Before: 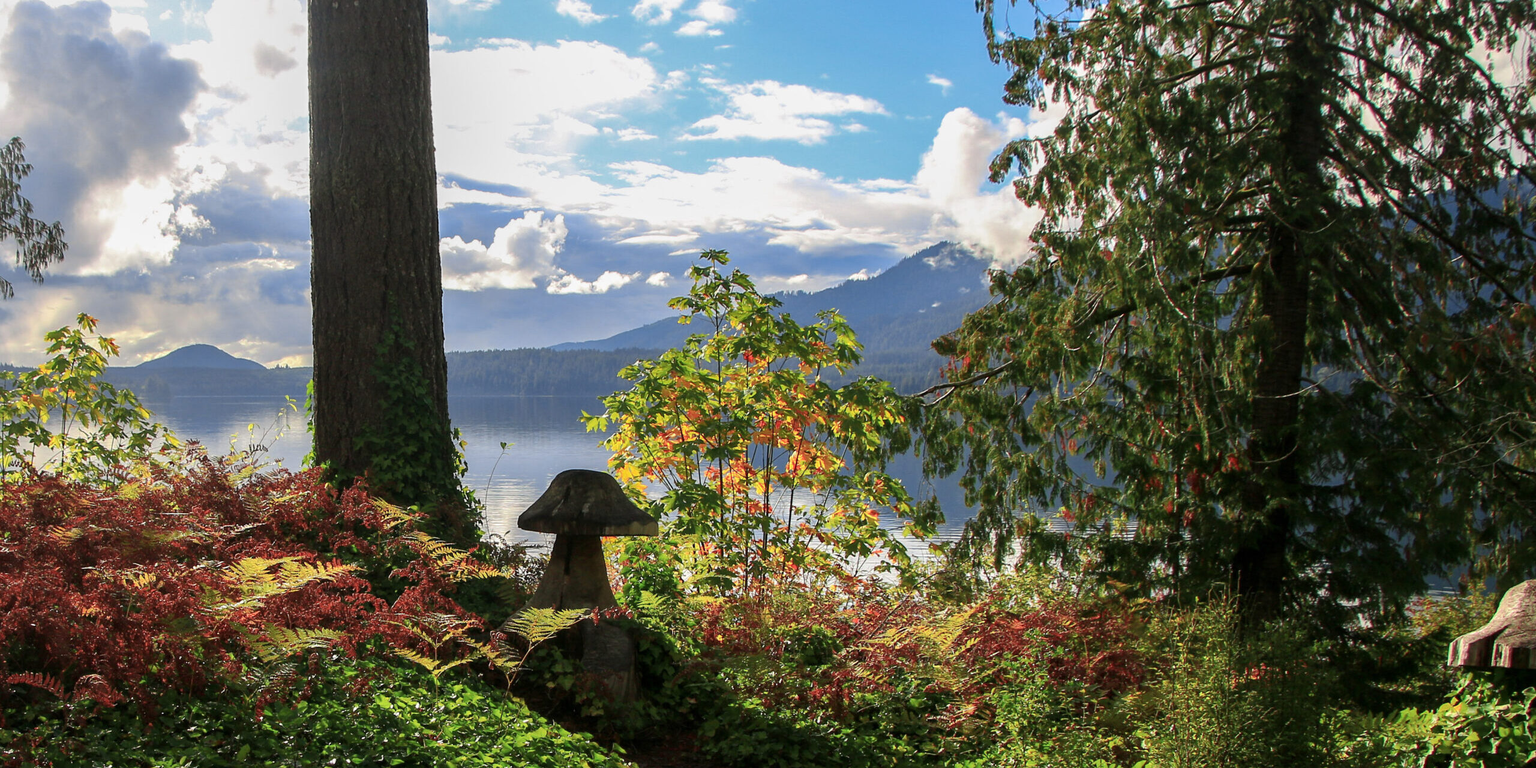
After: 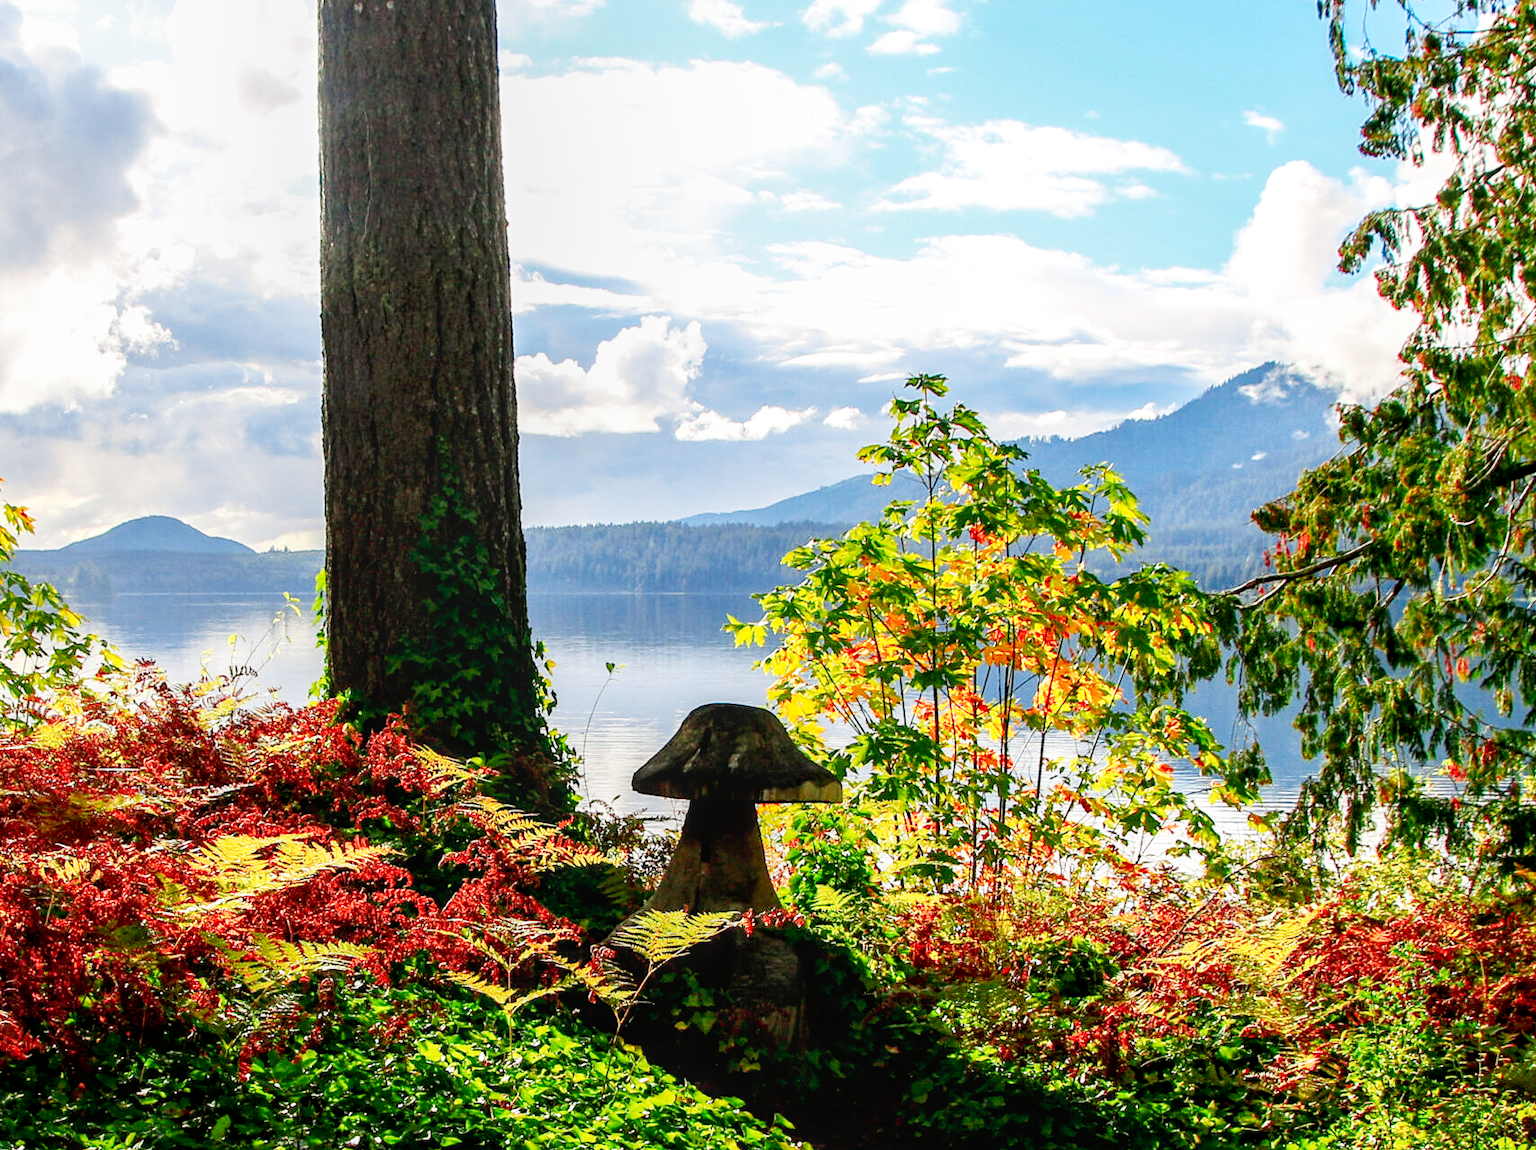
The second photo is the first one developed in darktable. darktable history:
base curve: curves: ch0 [(0, 0) (0.008, 0.007) (0.022, 0.029) (0.048, 0.089) (0.092, 0.197) (0.191, 0.399) (0.275, 0.534) (0.357, 0.65) (0.477, 0.78) (0.542, 0.833) (0.799, 0.973) (1, 1)], preserve colors none
local contrast: on, module defaults
crop and rotate: left 6.265%, right 26.942%
tone curve: curves: ch0 [(0, 0) (0.118, 0.034) (0.182, 0.124) (0.265, 0.214) (0.504, 0.508) (0.783, 0.825) (1, 1)], preserve colors none
